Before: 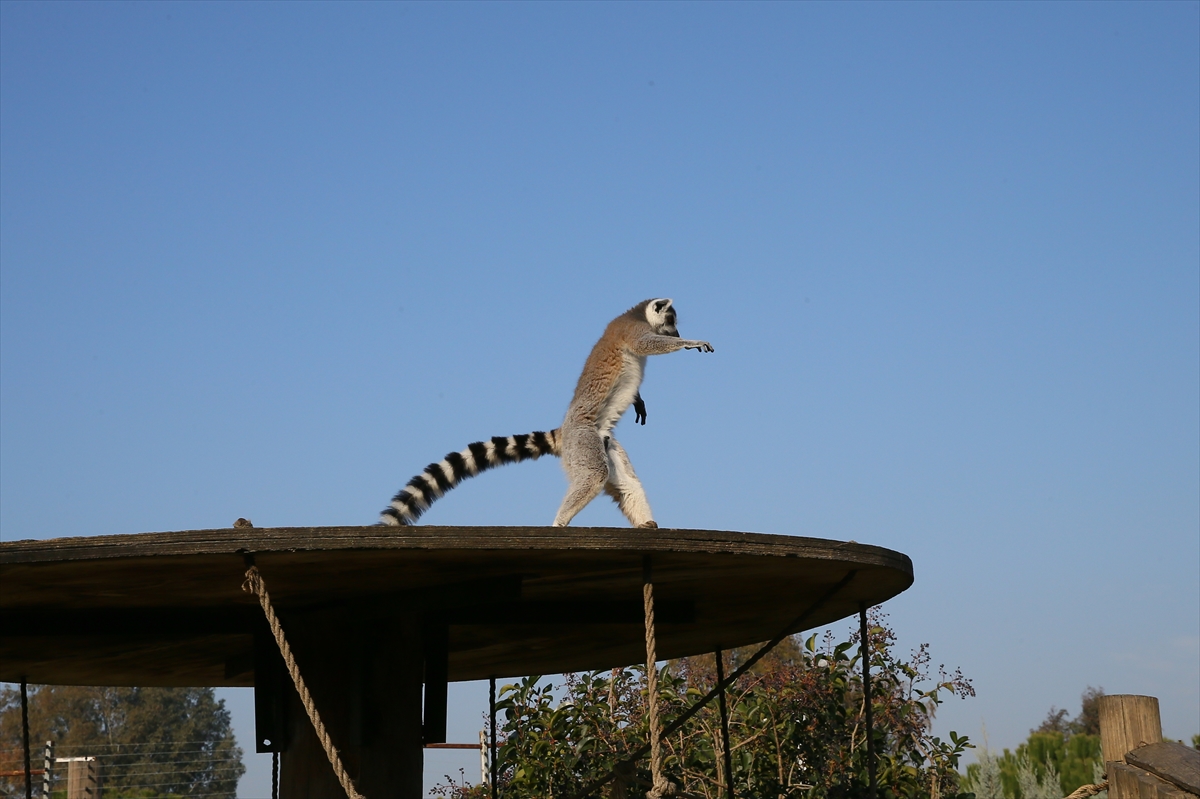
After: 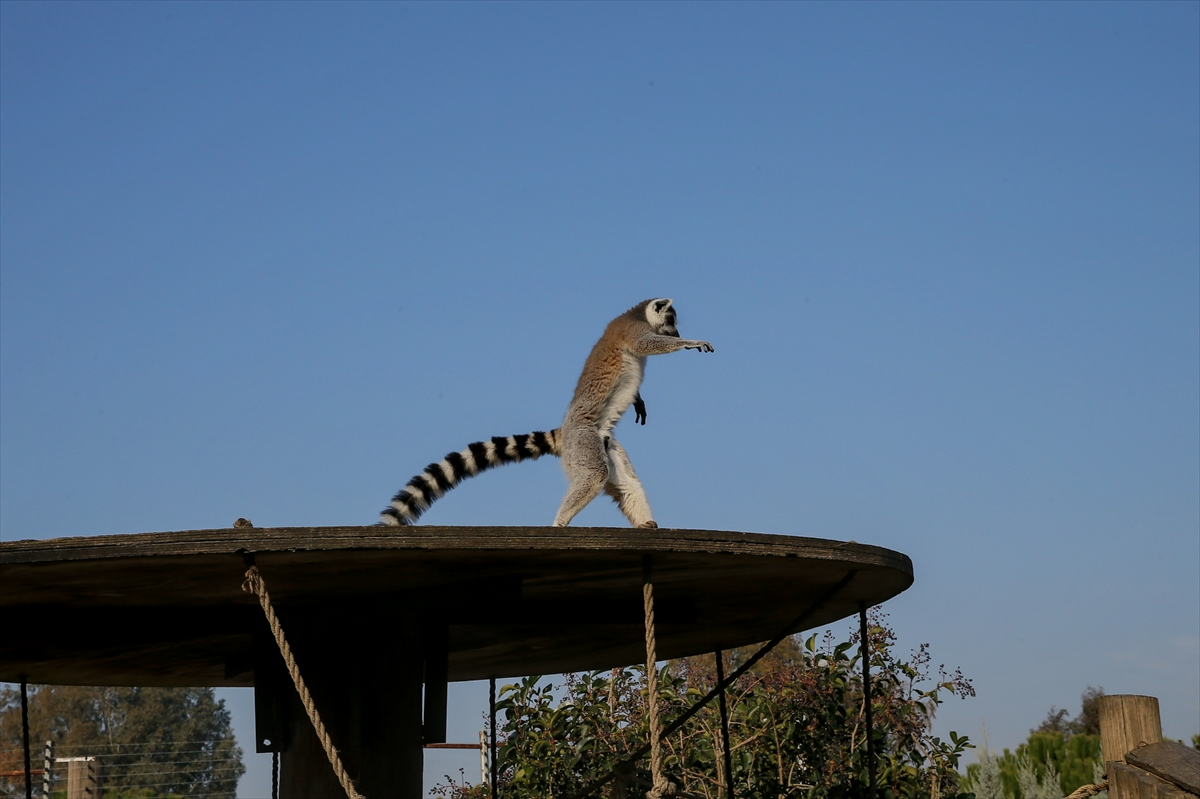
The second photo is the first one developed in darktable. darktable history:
contrast brightness saturation: contrast 0.028, brightness 0.063, saturation 0.129
local contrast: detail 130%
exposure: black level correction 0, exposure -0.697 EV, compensate exposure bias true, compensate highlight preservation false
